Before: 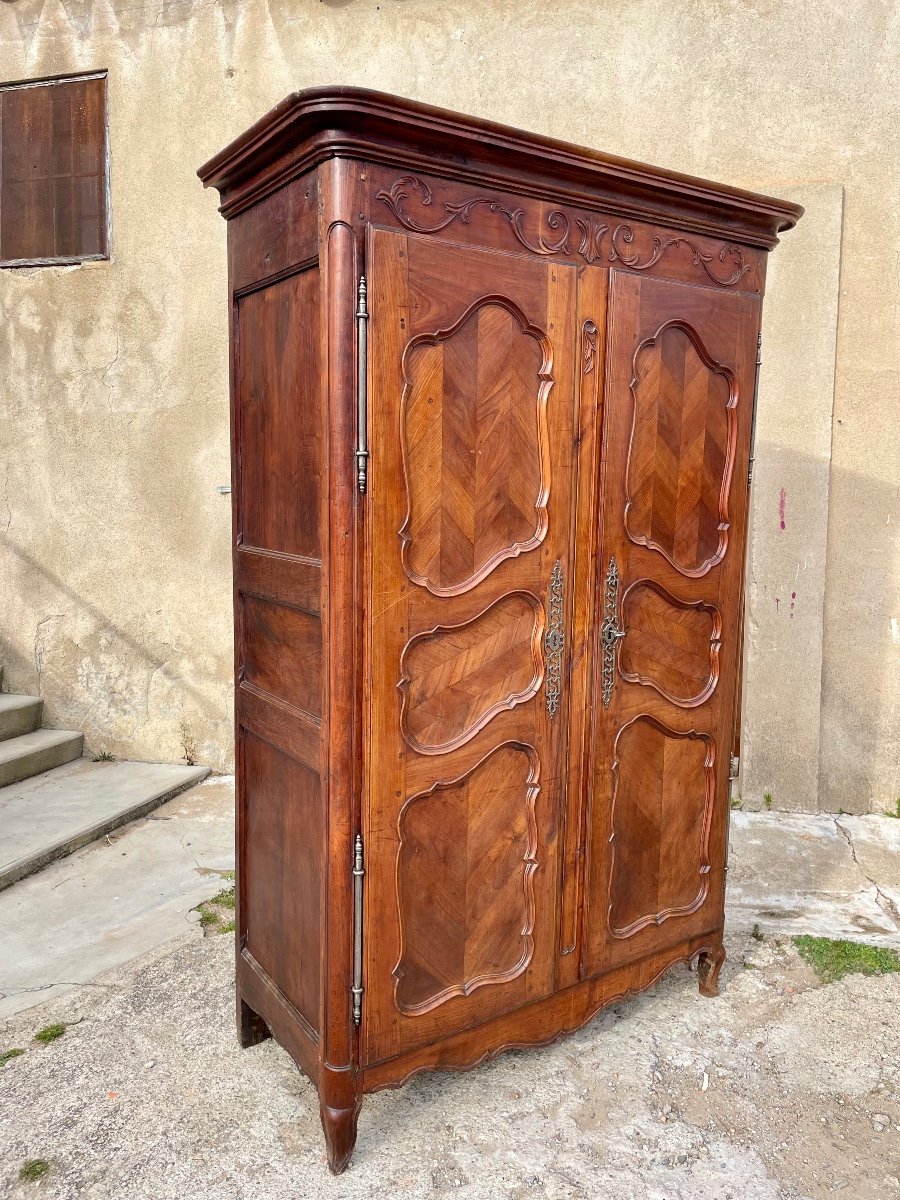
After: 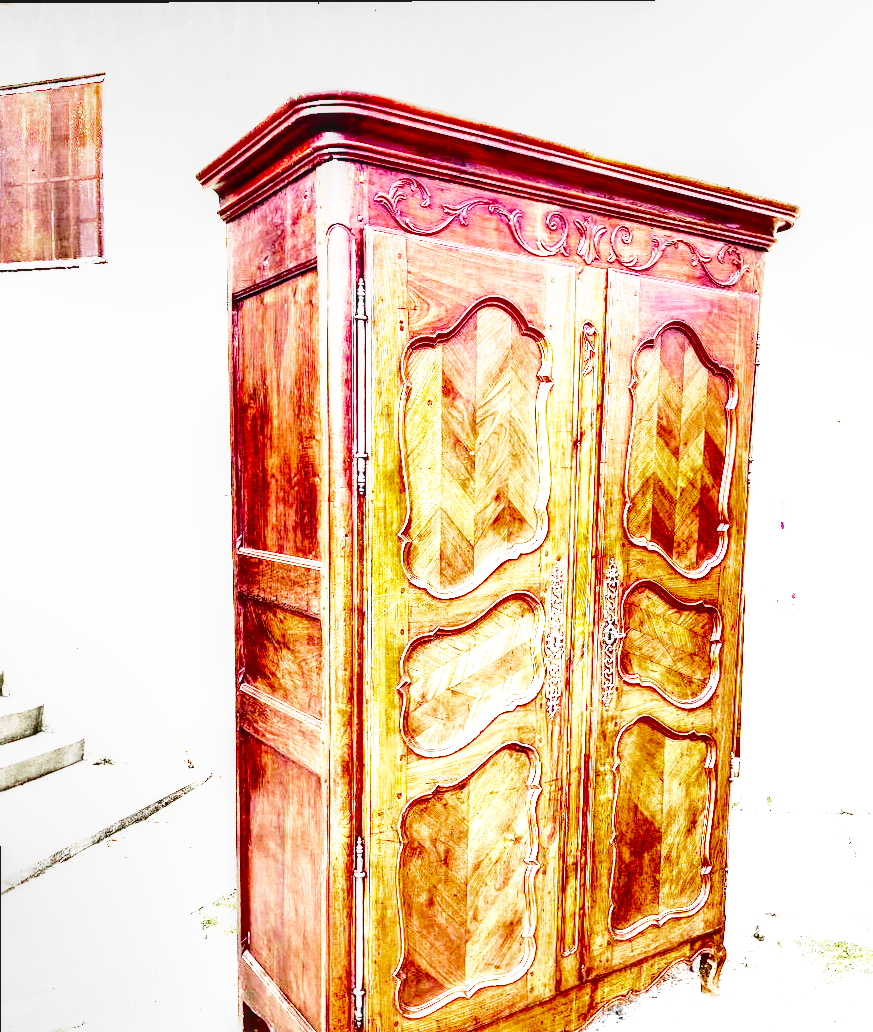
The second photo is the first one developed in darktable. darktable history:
color calibration: output R [0.948, 0.091, -0.04, 0], output G [-0.3, 1.384, -0.085, 0], output B [-0.108, 0.061, 1.08, 0], illuminant as shot in camera, x 0.358, y 0.373, temperature 4628.91 K
shadows and highlights: white point adjustment 0.164, highlights -70.06, soften with gaussian
crop and rotate: angle 0.236°, left 0.359%, right 3.126%, bottom 14.258%
local contrast: on, module defaults
exposure: black level correction 0, exposure 2.097 EV, compensate highlight preservation false
base curve: curves: ch0 [(0, 0) (0.007, 0.004) (0.027, 0.03) (0.046, 0.07) (0.207, 0.54) (0.442, 0.872) (0.673, 0.972) (1, 1)], preserve colors none
color zones: curves: ch1 [(0, 0.679) (0.143, 0.647) (0.286, 0.261) (0.378, -0.011) (0.571, 0.396) (0.714, 0.399) (0.857, 0.406) (1, 0.679)]
